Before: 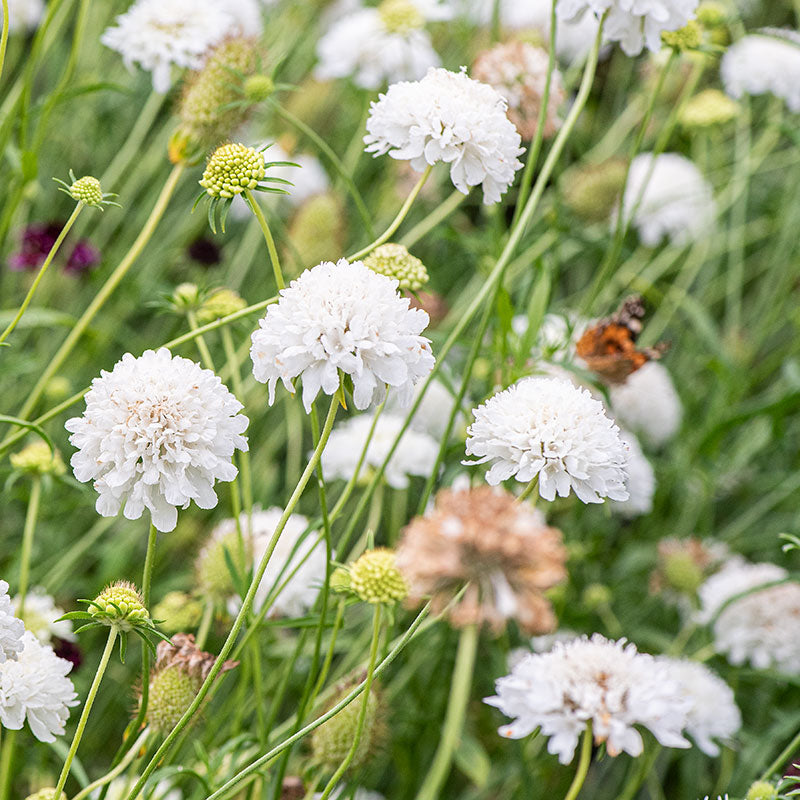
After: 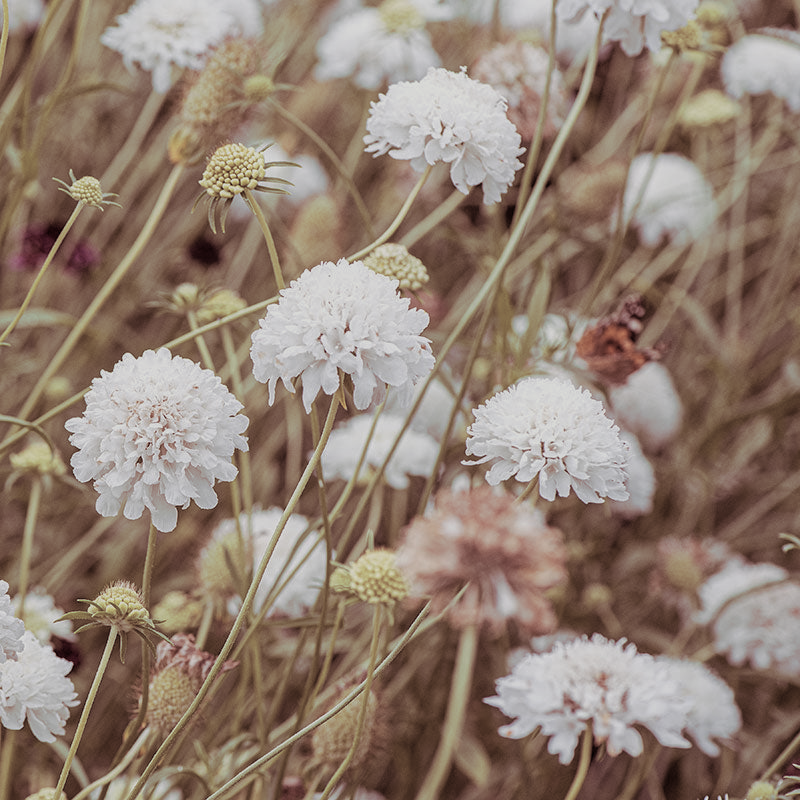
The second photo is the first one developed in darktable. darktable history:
color zones: curves: ch1 [(0, 0.292) (0.001, 0.292) (0.2, 0.264) (0.4, 0.248) (0.6, 0.248) (0.8, 0.264) (0.999, 0.292) (1, 0.292)]
split-toning: on, module defaults
tone equalizer: -8 EV 0.25 EV, -7 EV 0.417 EV, -6 EV 0.417 EV, -5 EV 0.25 EV, -3 EV -0.25 EV, -2 EV -0.417 EV, -1 EV -0.417 EV, +0 EV -0.25 EV, edges refinement/feathering 500, mask exposure compensation -1.57 EV, preserve details guided filter
contrast equalizer: y [[0.5, 0.5, 0.472, 0.5, 0.5, 0.5], [0.5 ×6], [0.5 ×6], [0 ×6], [0 ×6]]
exposure: black level correction 0.002, exposure -0.1 EV, compensate highlight preservation false
